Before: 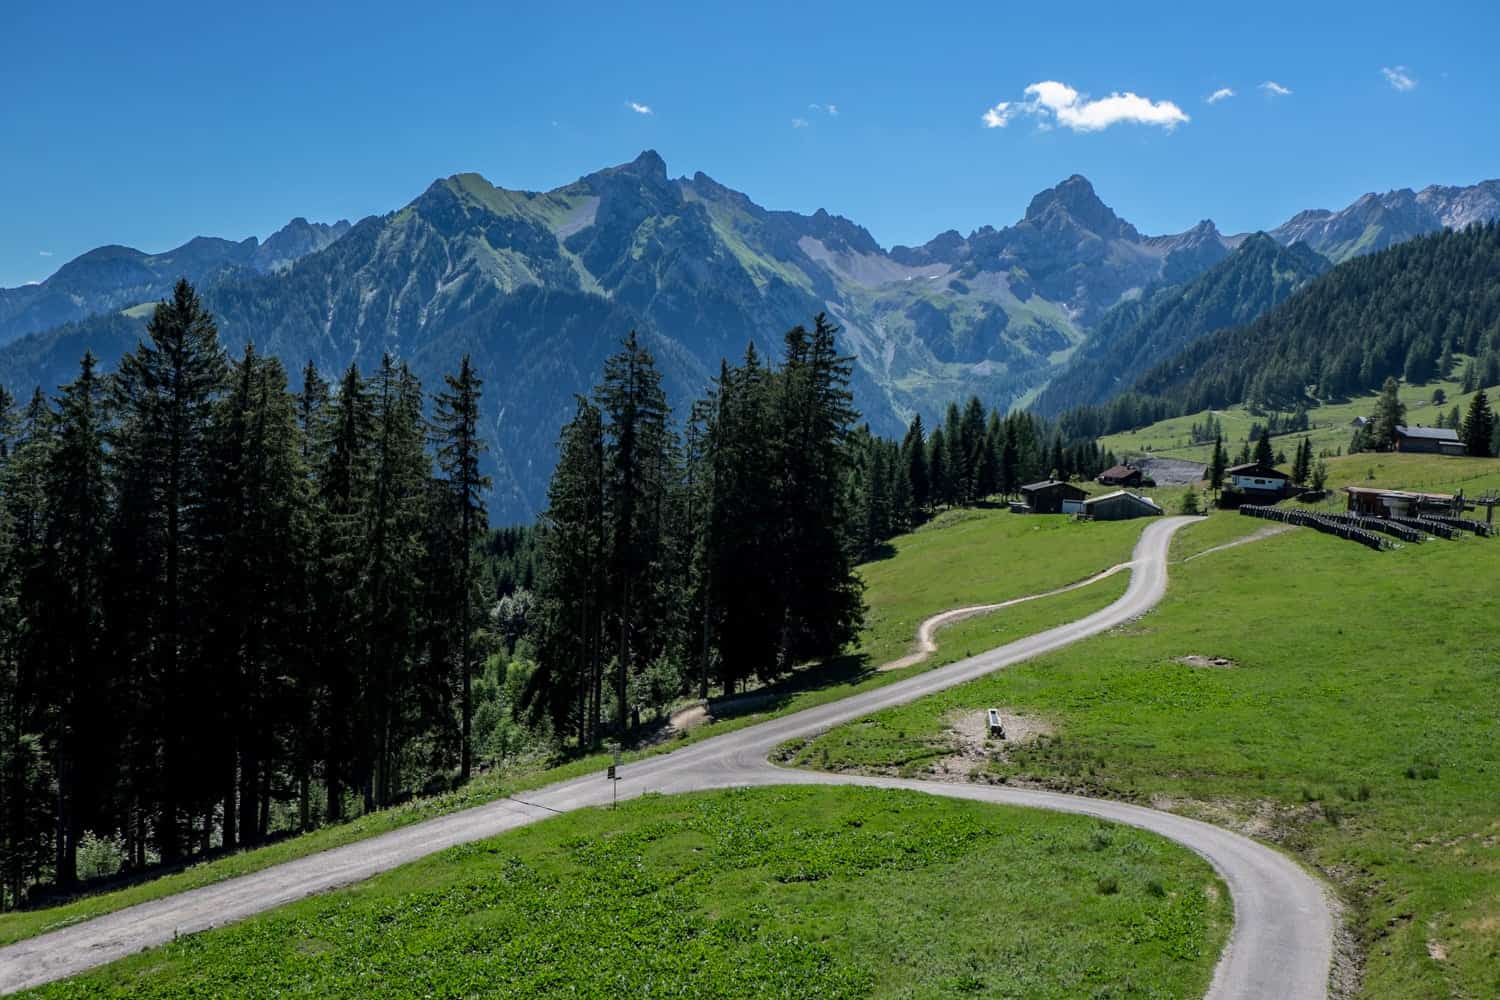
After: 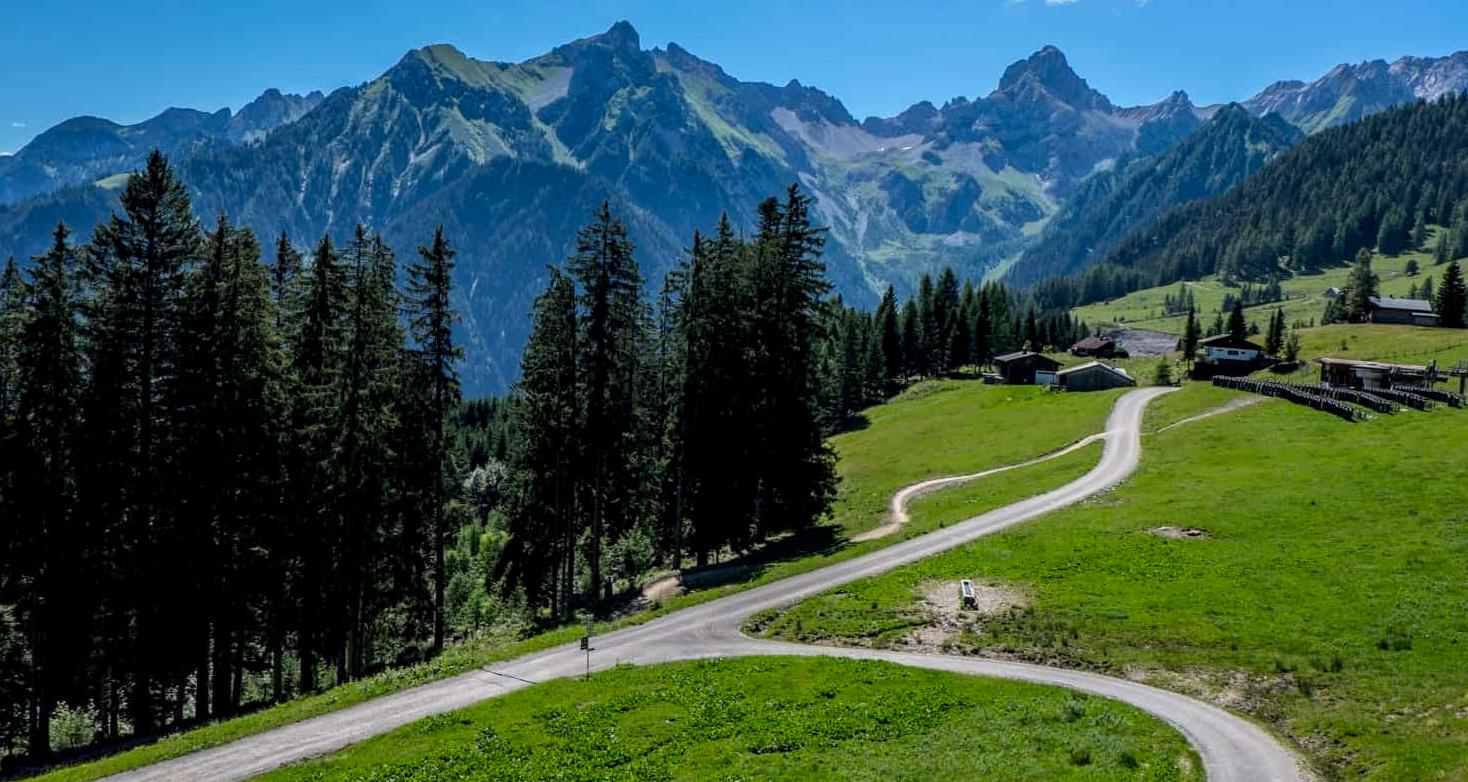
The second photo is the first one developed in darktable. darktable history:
crop and rotate: left 1.909%, top 12.947%, right 0.213%, bottom 8.801%
local contrast: on, module defaults
color balance rgb: perceptual saturation grading › global saturation 19.614%
